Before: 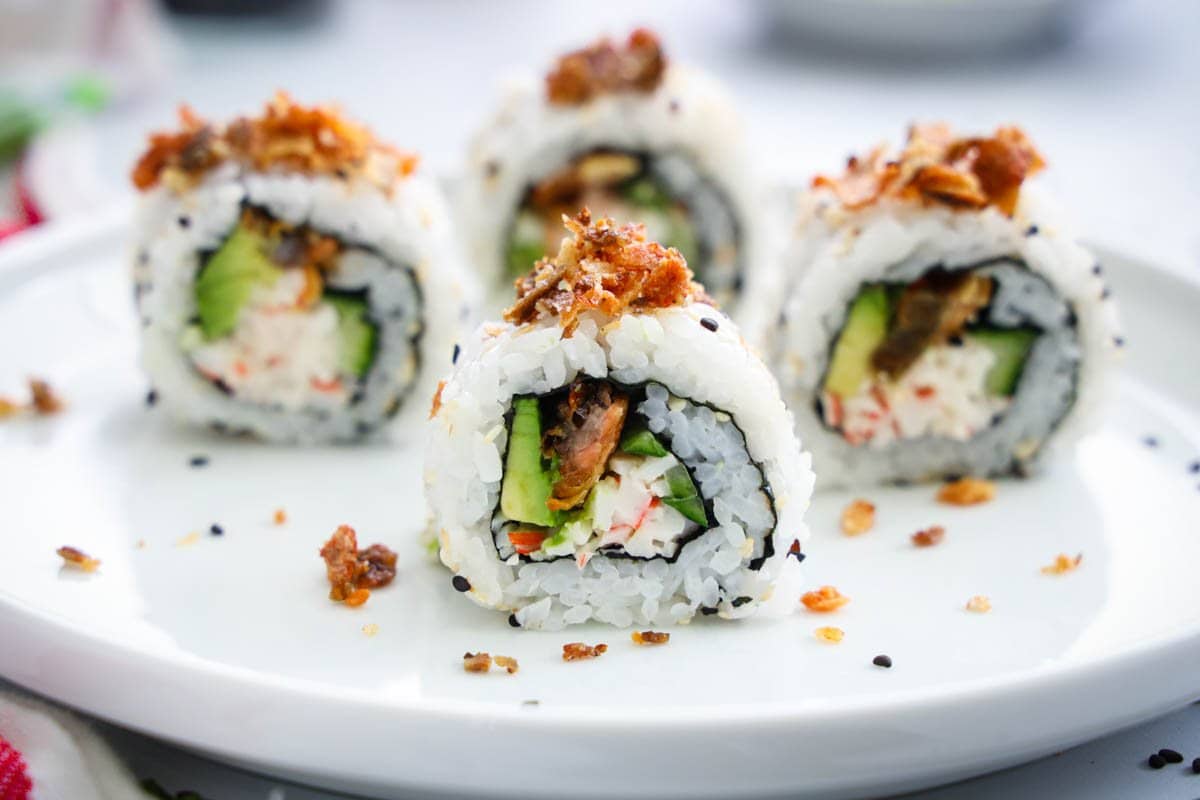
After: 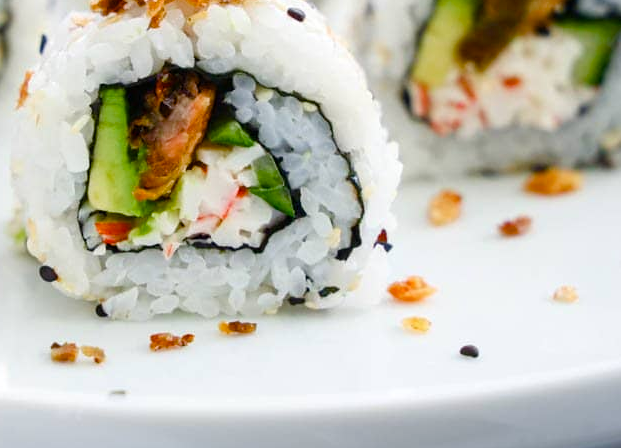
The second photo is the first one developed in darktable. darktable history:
crop: left 34.479%, top 38.822%, right 13.718%, bottom 5.172%
color balance rgb: perceptual saturation grading › global saturation 20%, perceptual saturation grading › highlights -25%, perceptual saturation grading › shadows 50%
